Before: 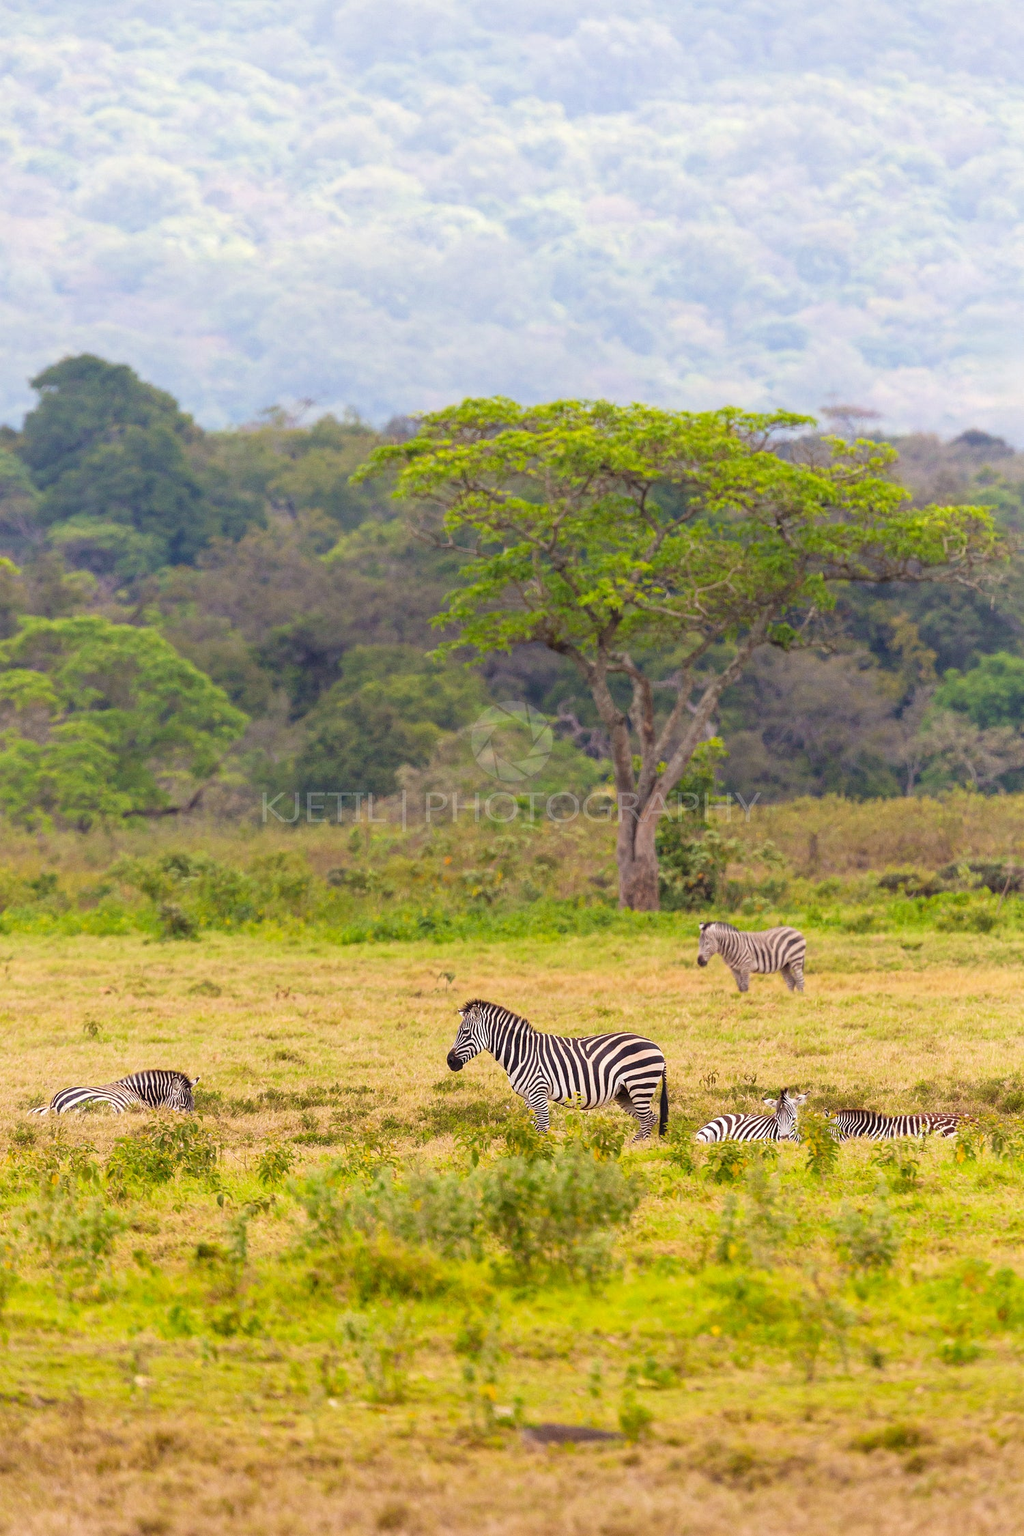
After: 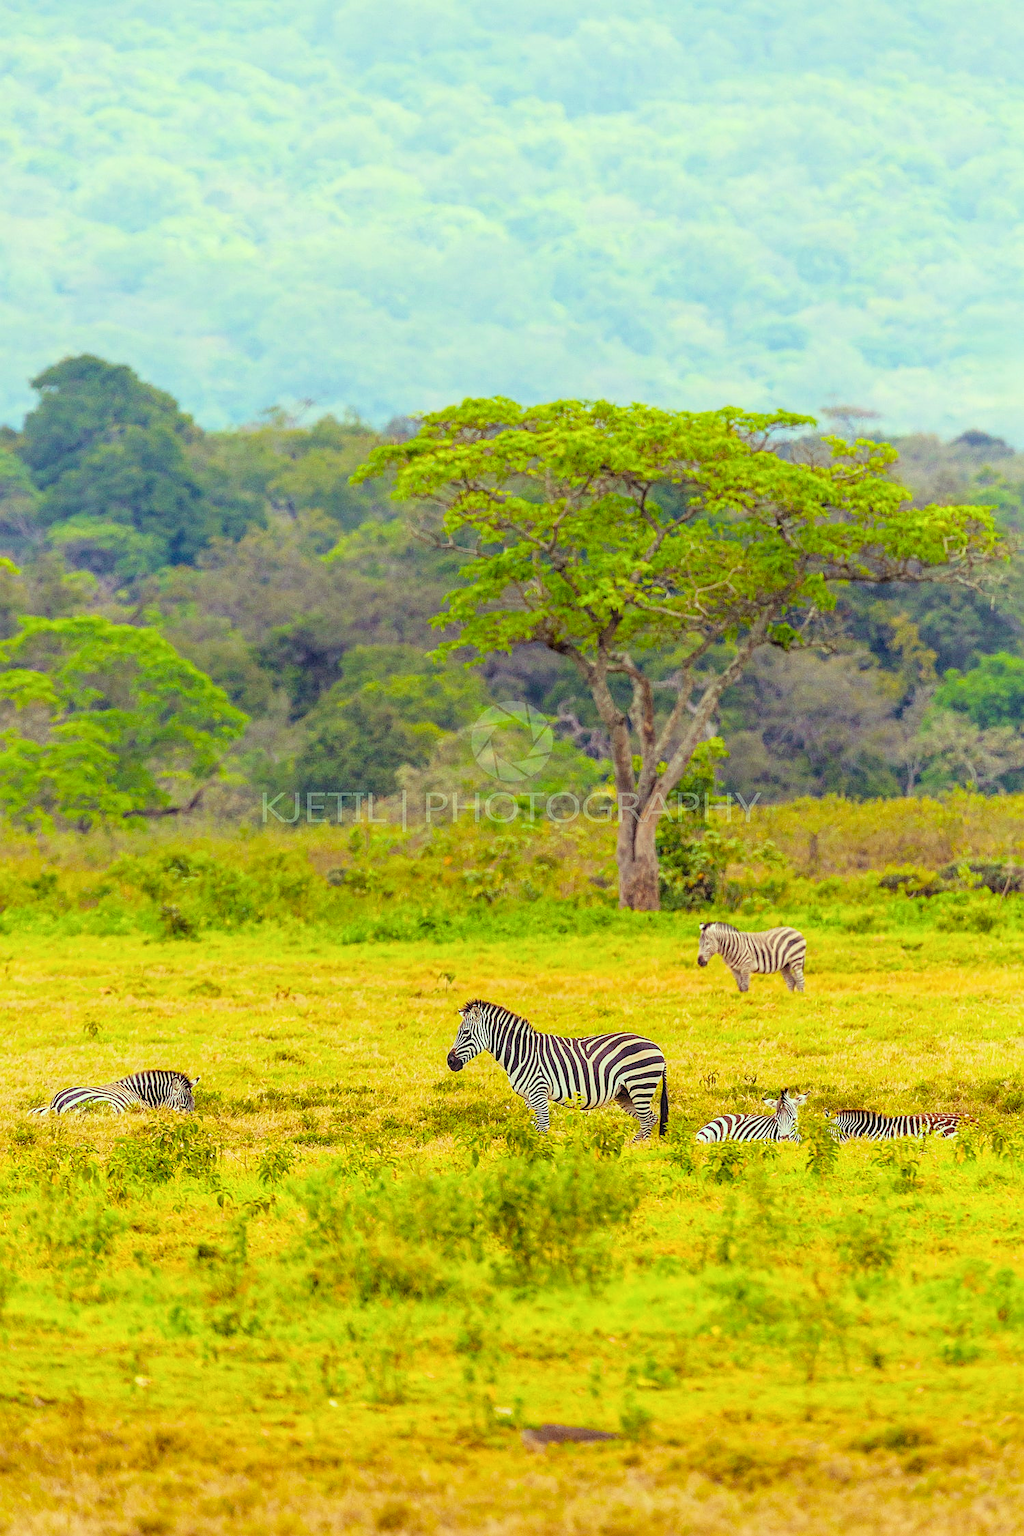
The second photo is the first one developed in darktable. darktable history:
sharpen: on, module defaults
color balance rgb: highlights gain › luminance 15.098%, highlights gain › chroma 6.89%, highlights gain › hue 123.99°, perceptual saturation grading › global saturation 25.72%, perceptual brilliance grading › global brilliance 10.632%, perceptual brilliance grading › shadows 15.07%, global vibrance 20%
local contrast: on, module defaults
filmic rgb: middle gray luminance 18.33%, black relative exposure -8.98 EV, white relative exposure 3.72 EV, target black luminance 0%, hardness 4.87, latitude 68.26%, contrast 0.95, highlights saturation mix 18.54%, shadows ↔ highlights balance 21.04%
